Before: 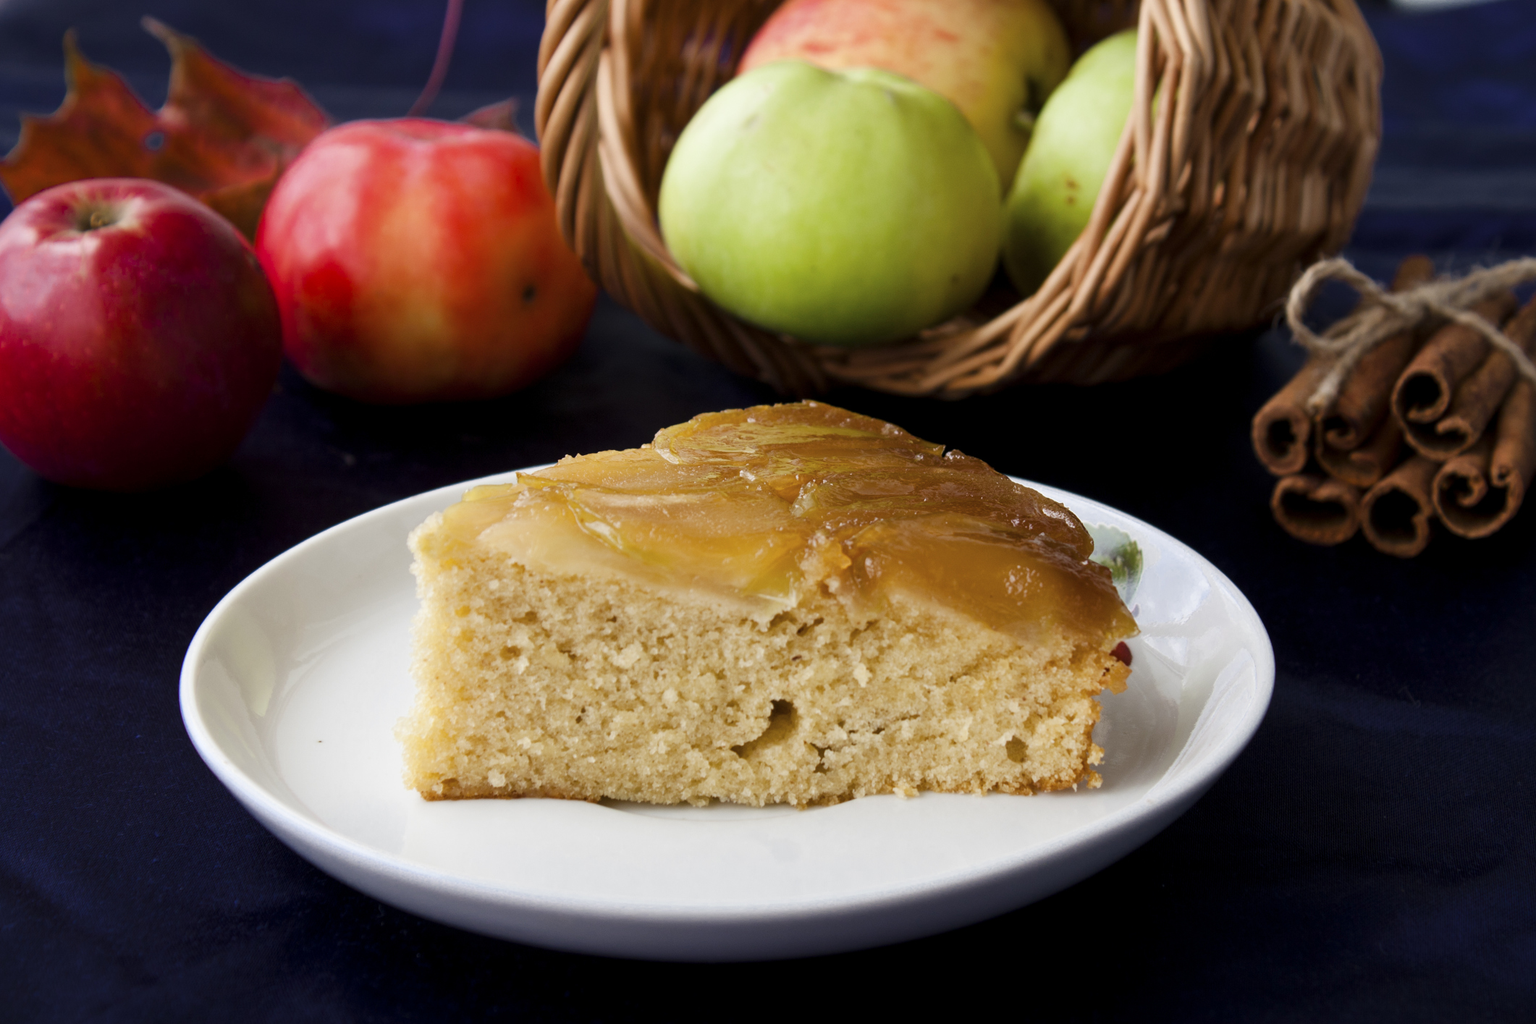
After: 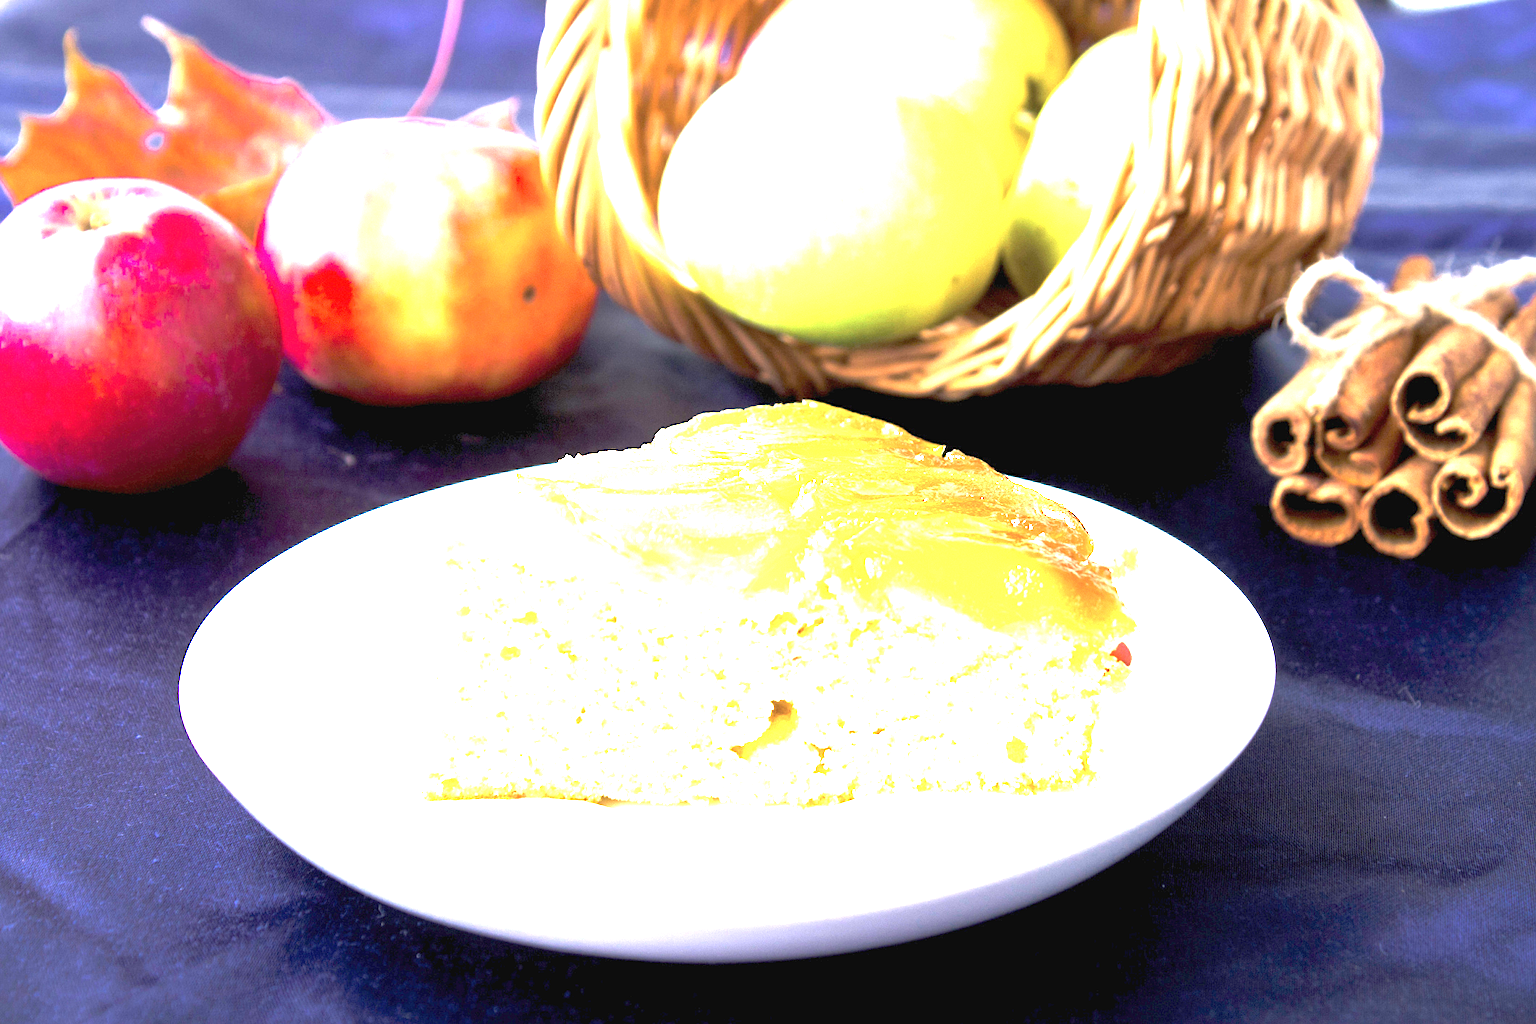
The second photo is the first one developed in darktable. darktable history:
exposure: black level correction 0, exposure 4 EV, compensate exposure bias true, compensate highlight preservation false
sharpen: amount 0.2
